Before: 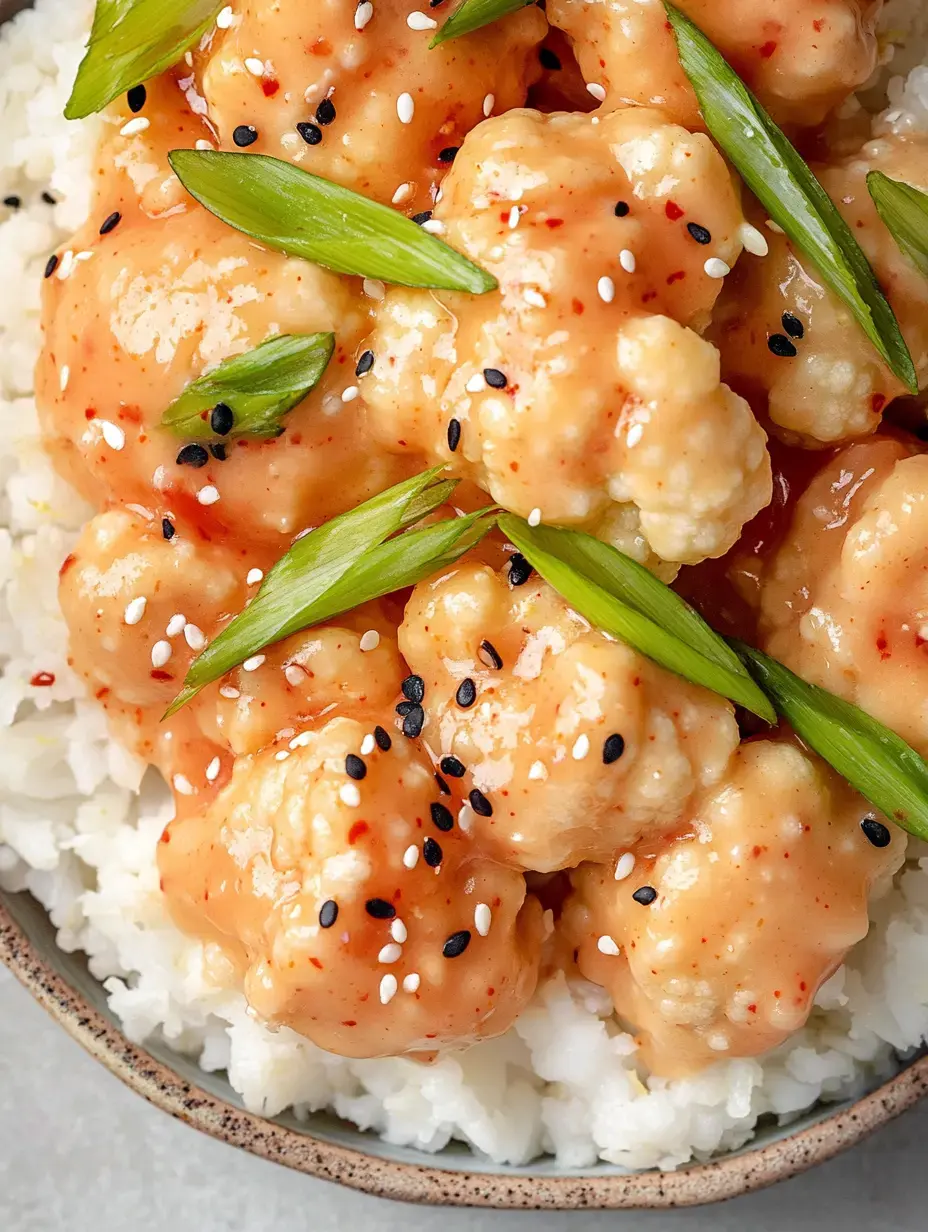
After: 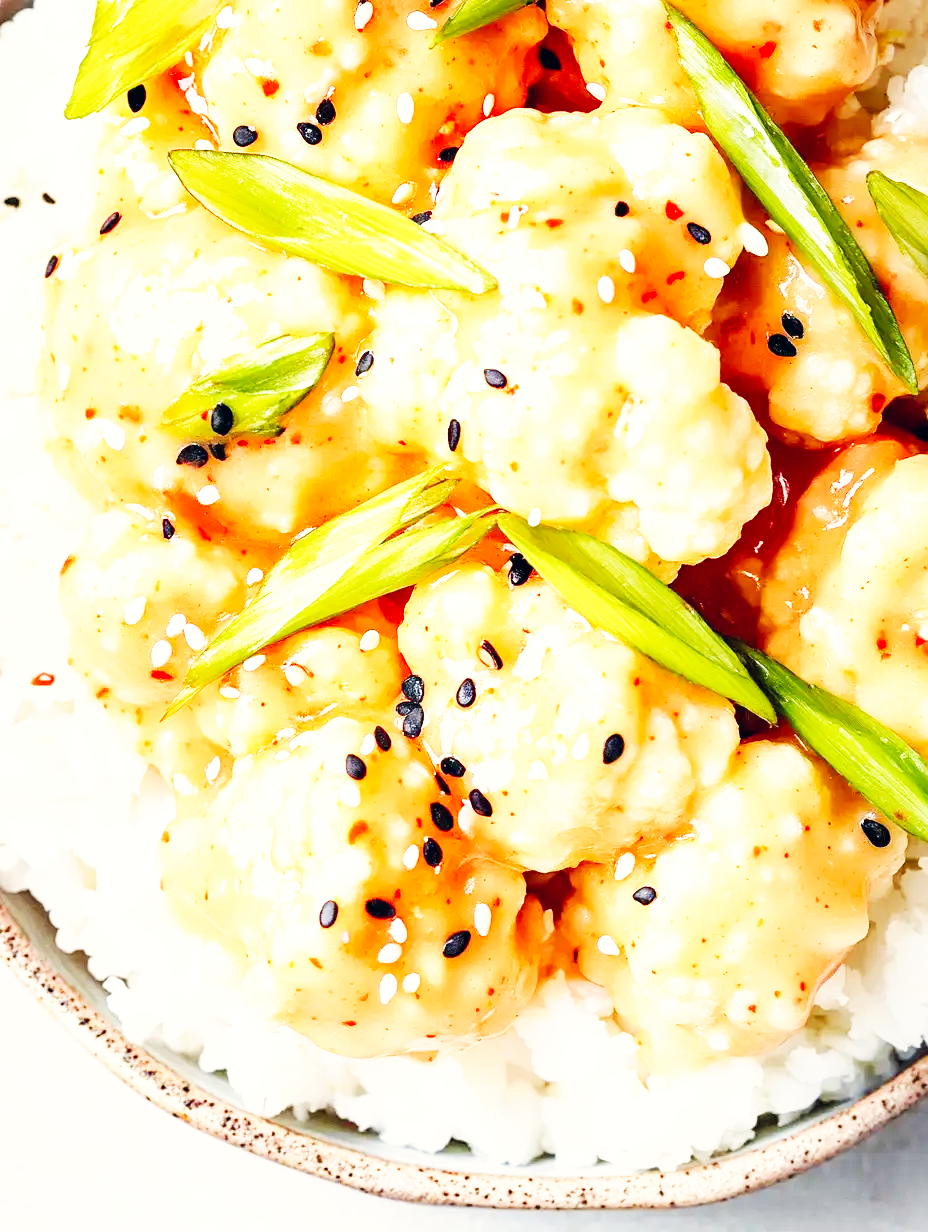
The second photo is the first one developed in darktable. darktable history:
base curve: curves: ch0 [(0, 0) (0.007, 0.004) (0.027, 0.03) (0.046, 0.07) (0.207, 0.54) (0.442, 0.872) (0.673, 0.972) (1, 1)], preserve colors none
exposure: black level correction 0, exposure 0.7 EV, compensate exposure bias true, compensate highlight preservation false
white balance: red 0.976, blue 1.04
color correction: highlights a* 0.207, highlights b* 2.7, shadows a* -0.874, shadows b* -4.78
